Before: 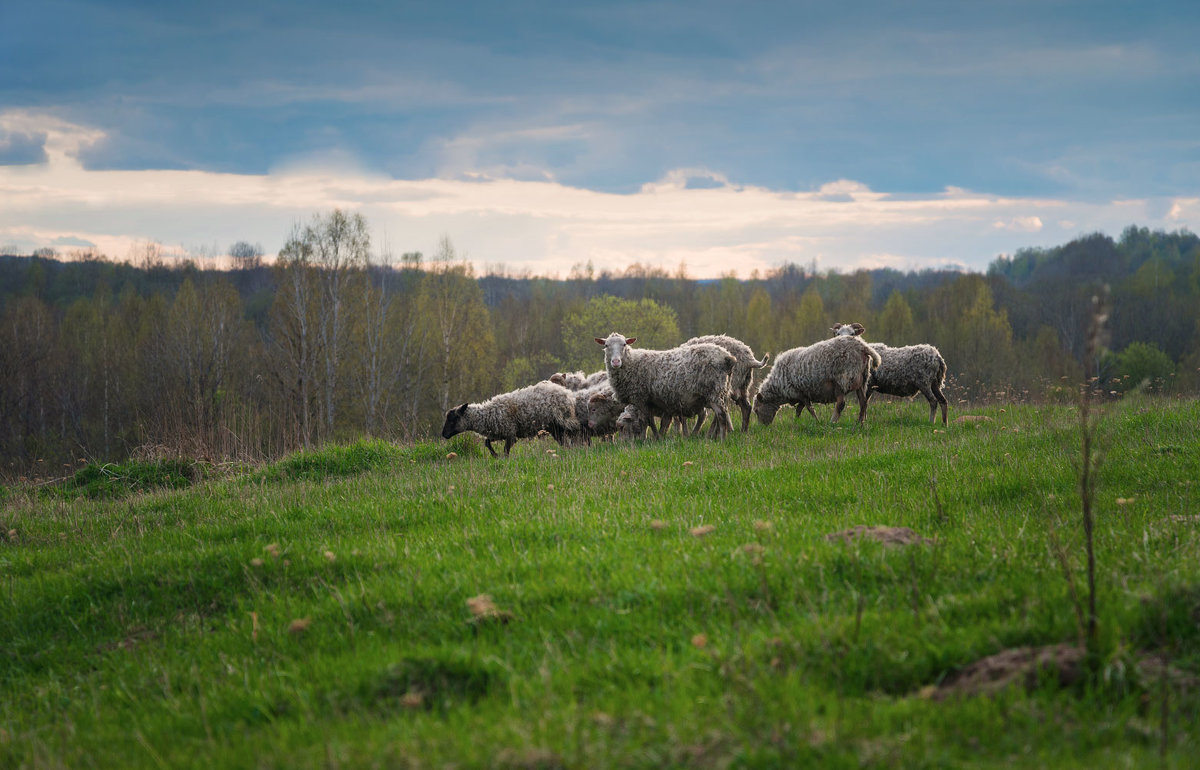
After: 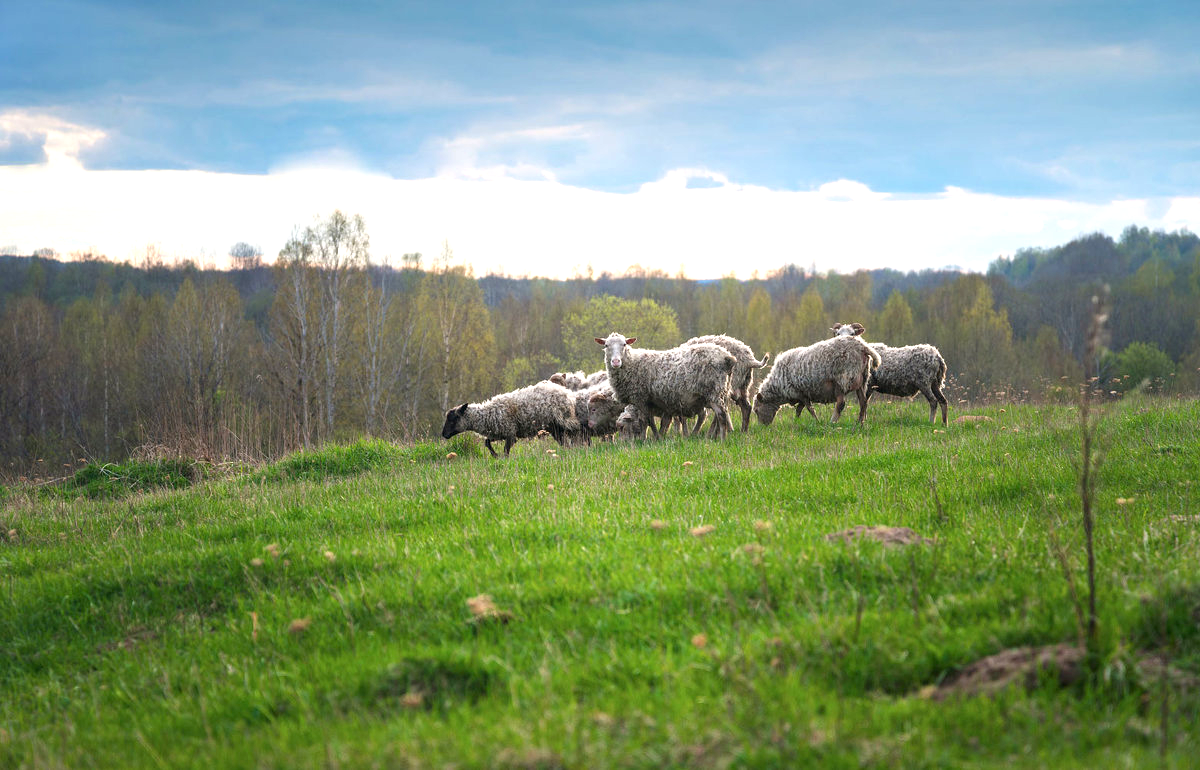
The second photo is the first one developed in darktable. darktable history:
exposure: black level correction 0.001, exposure 0.964 EV, compensate highlight preservation false
